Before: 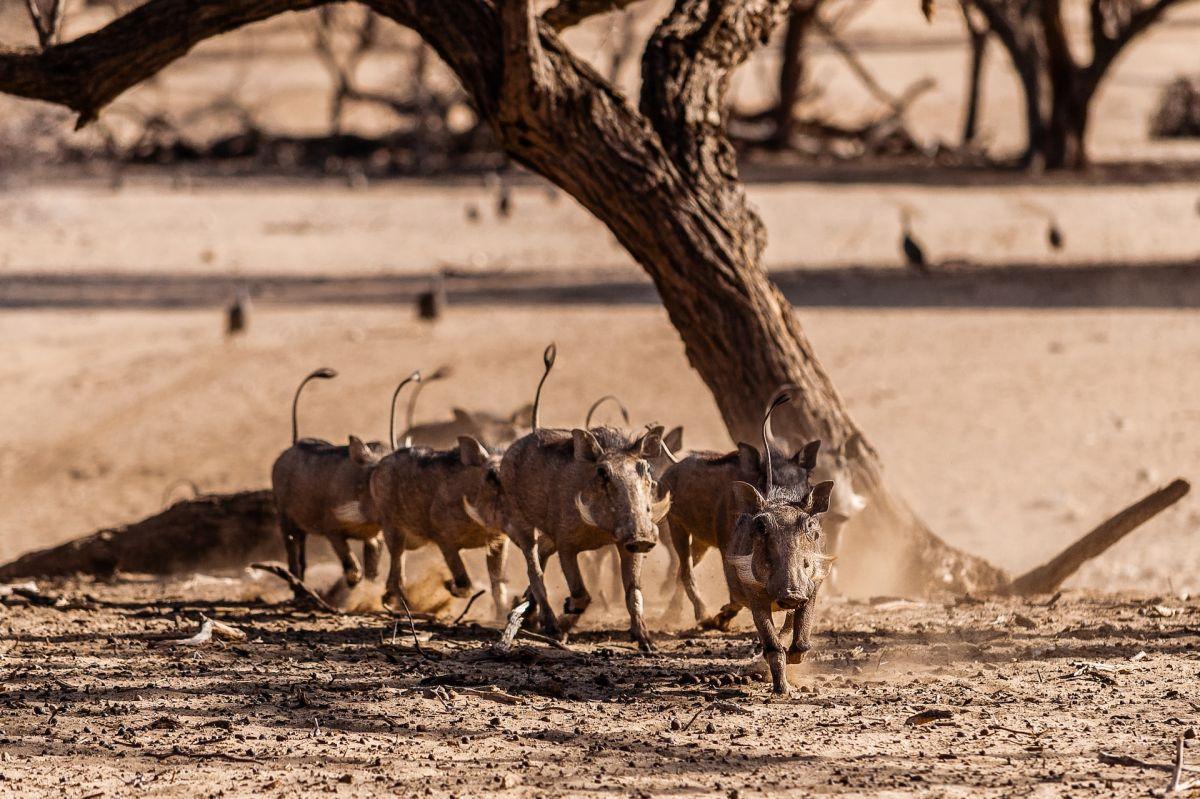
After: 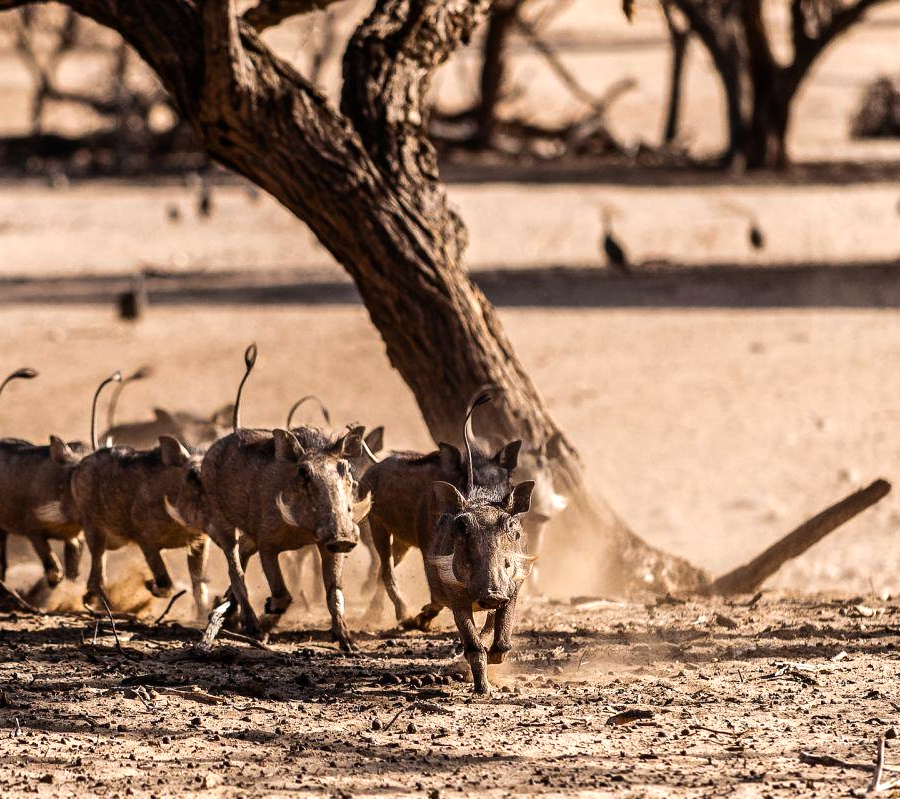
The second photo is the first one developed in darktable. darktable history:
crop and rotate: left 24.952%
tone equalizer: -8 EV -0.383 EV, -7 EV -0.421 EV, -6 EV -0.347 EV, -5 EV -0.223 EV, -3 EV 0.244 EV, -2 EV 0.318 EV, -1 EV 0.391 EV, +0 EV 0.421 EV, edges refinement/feathering 500, mask exposure compensation -1.57 EV, preserve details no
